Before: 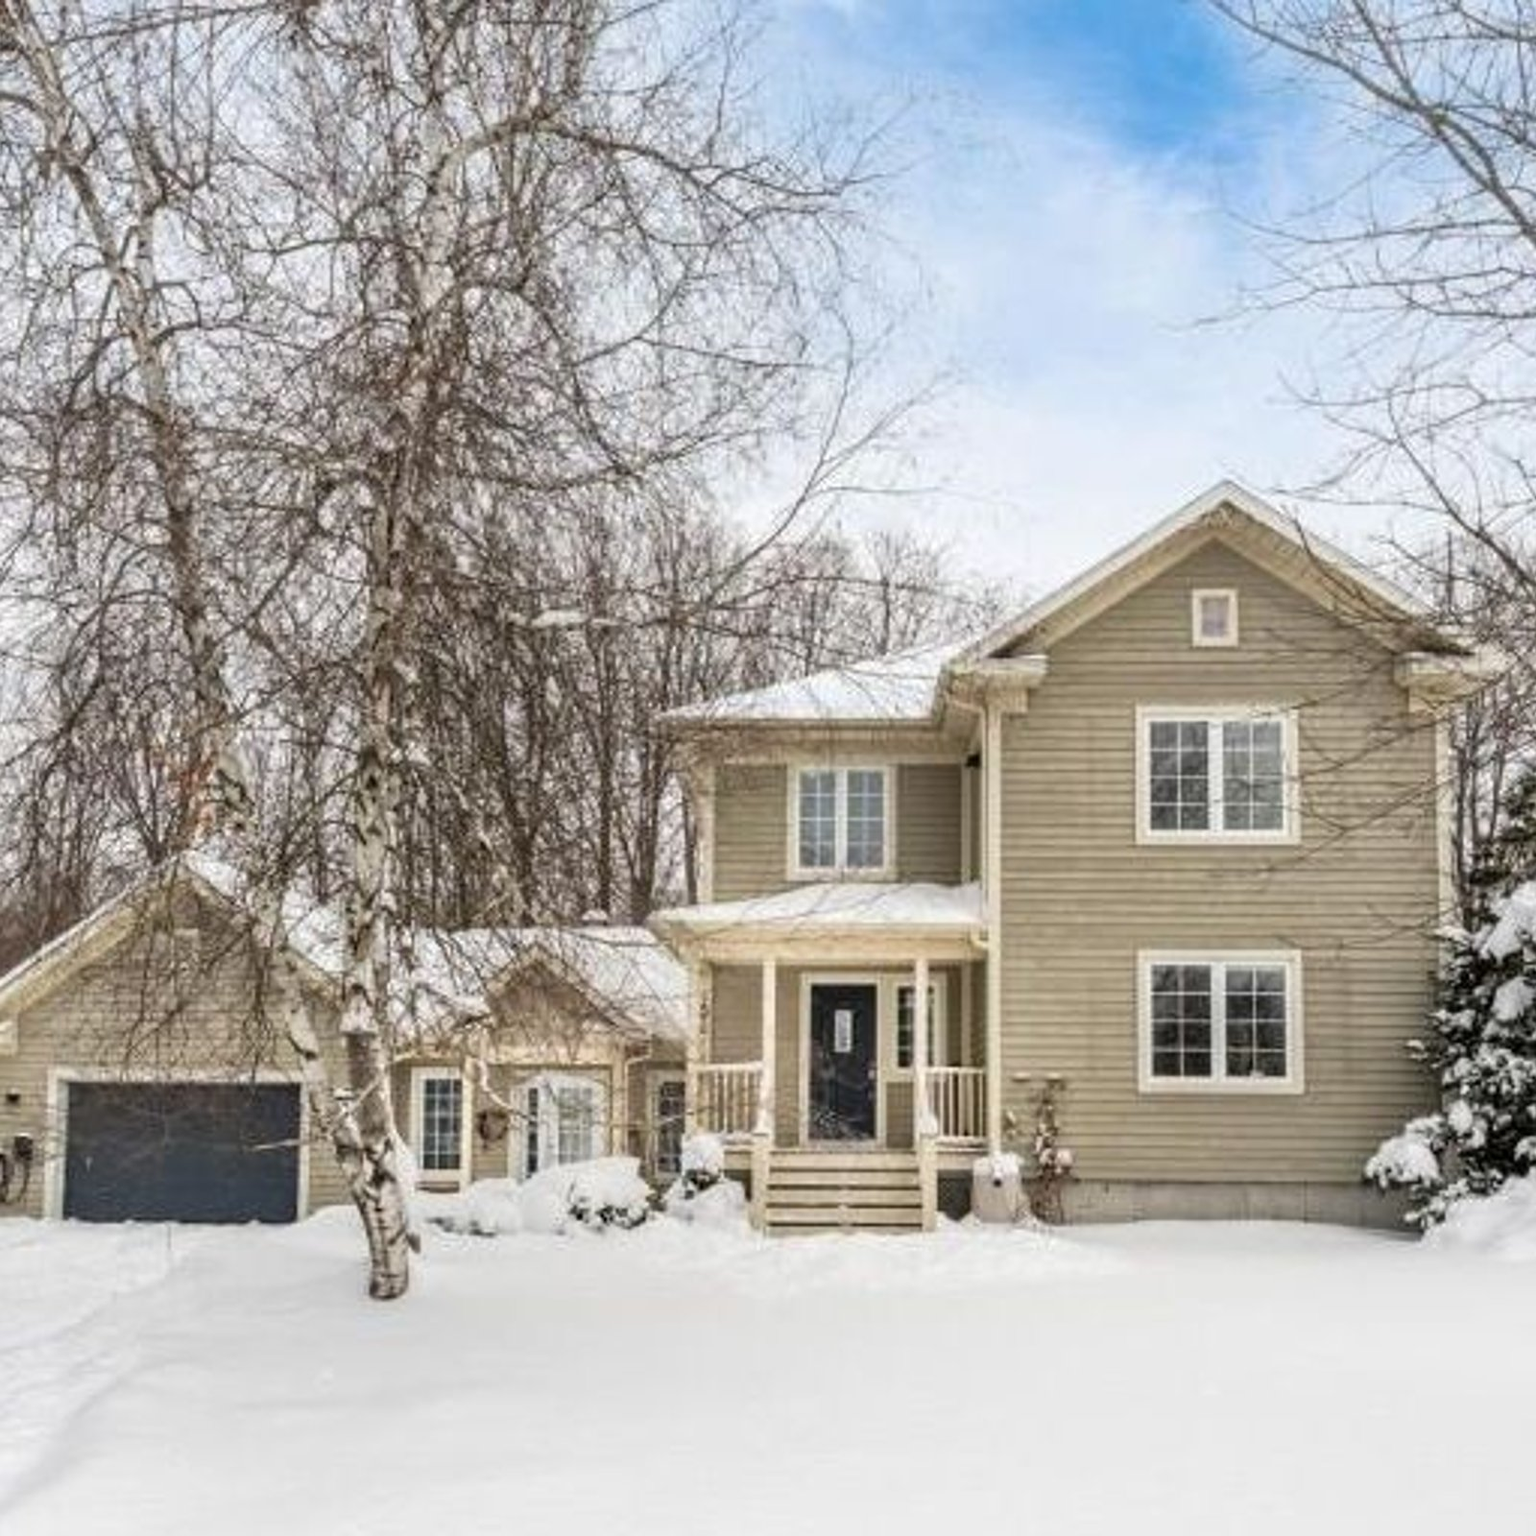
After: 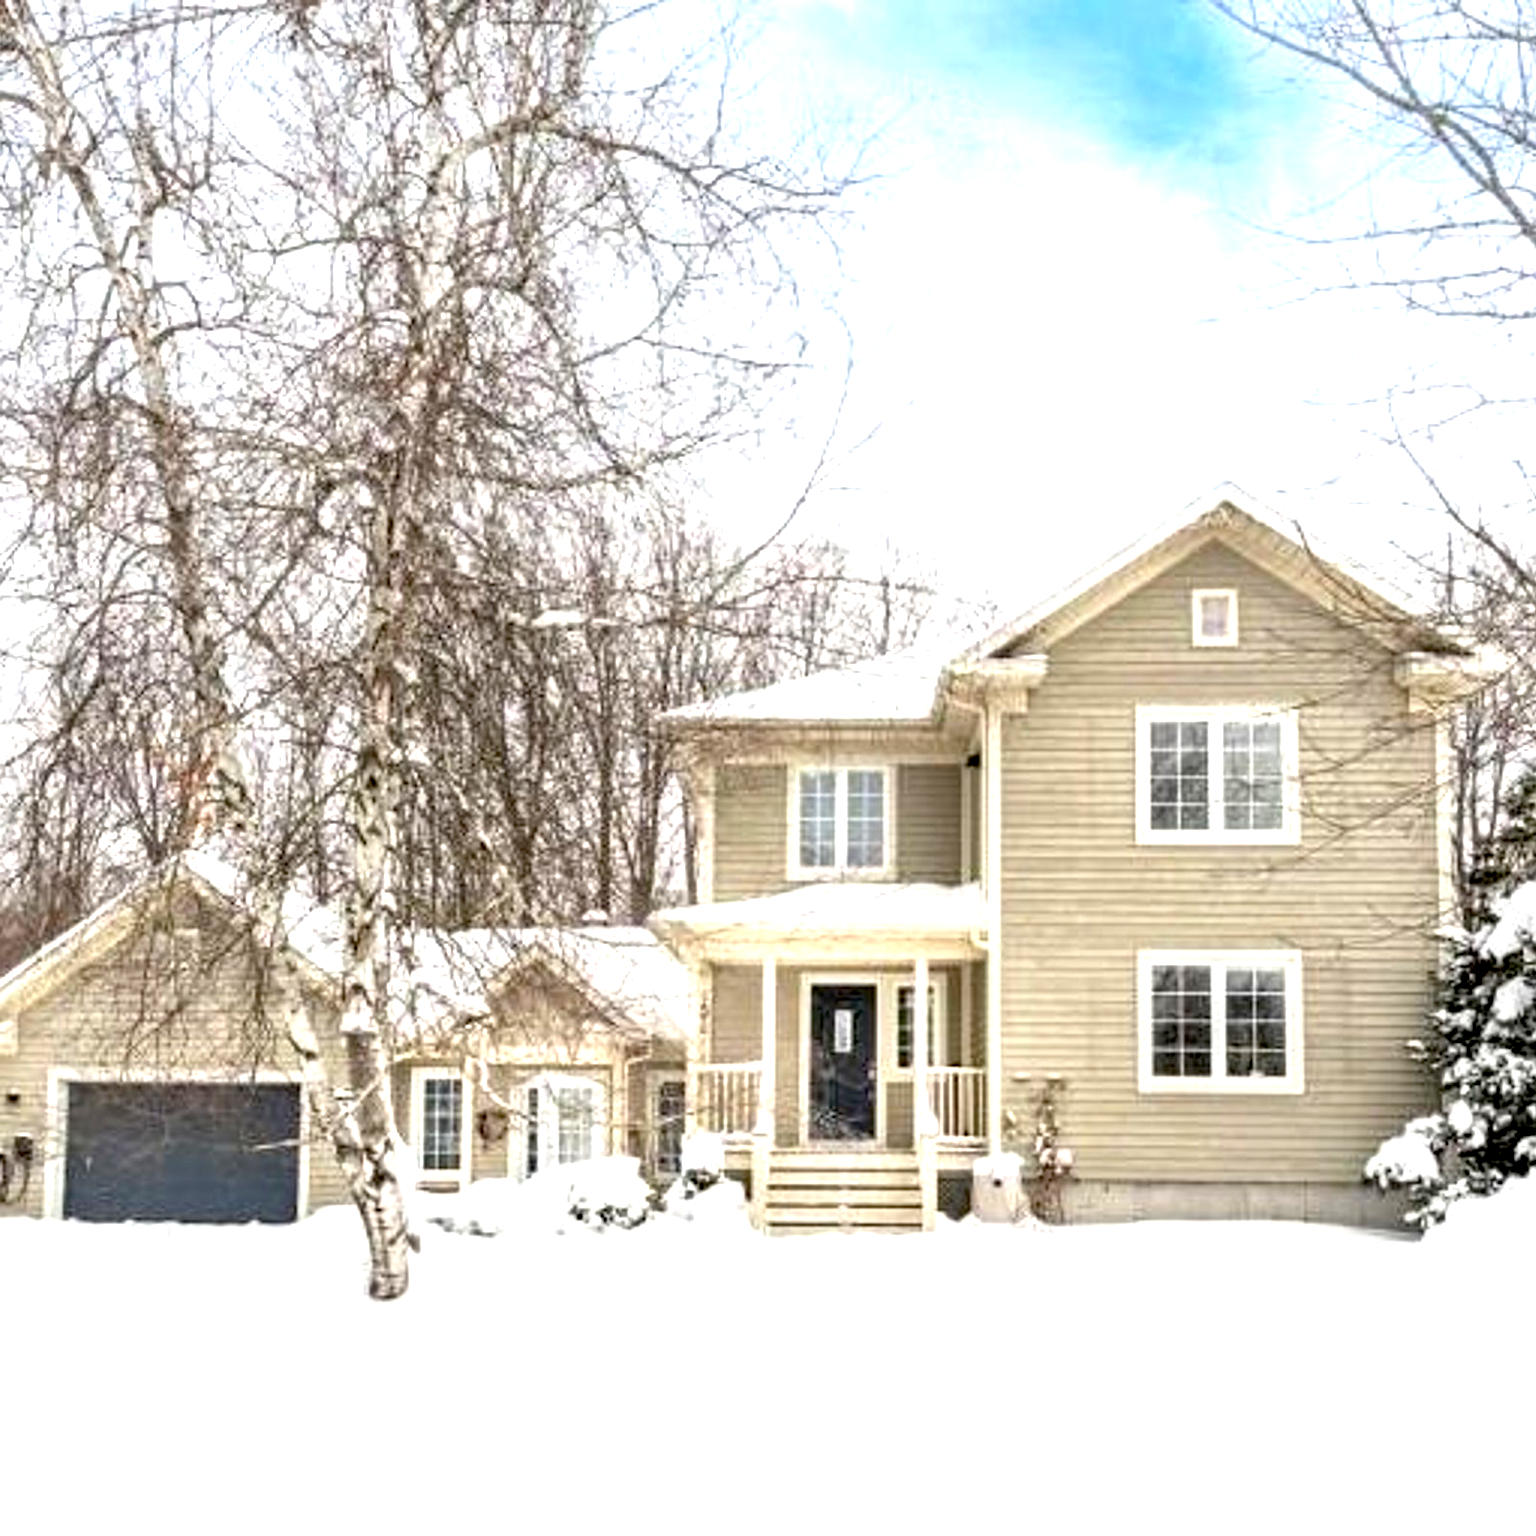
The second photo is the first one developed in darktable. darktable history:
exposure: black level correction 0.008, exposure 0.986 EV, compensate highlight preservation false
